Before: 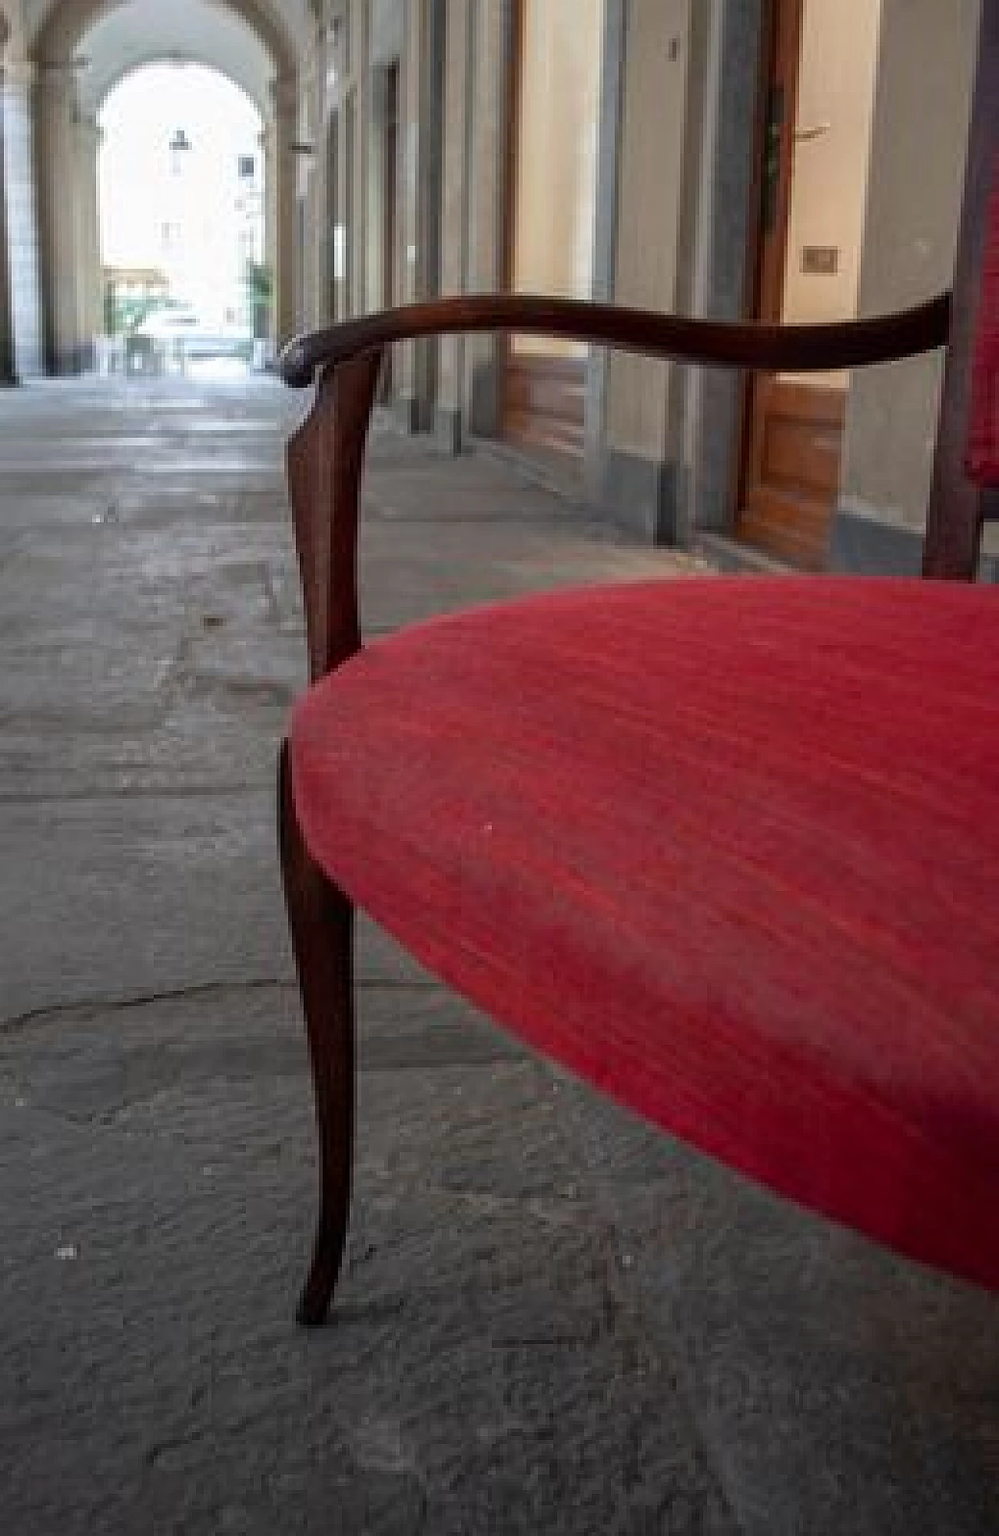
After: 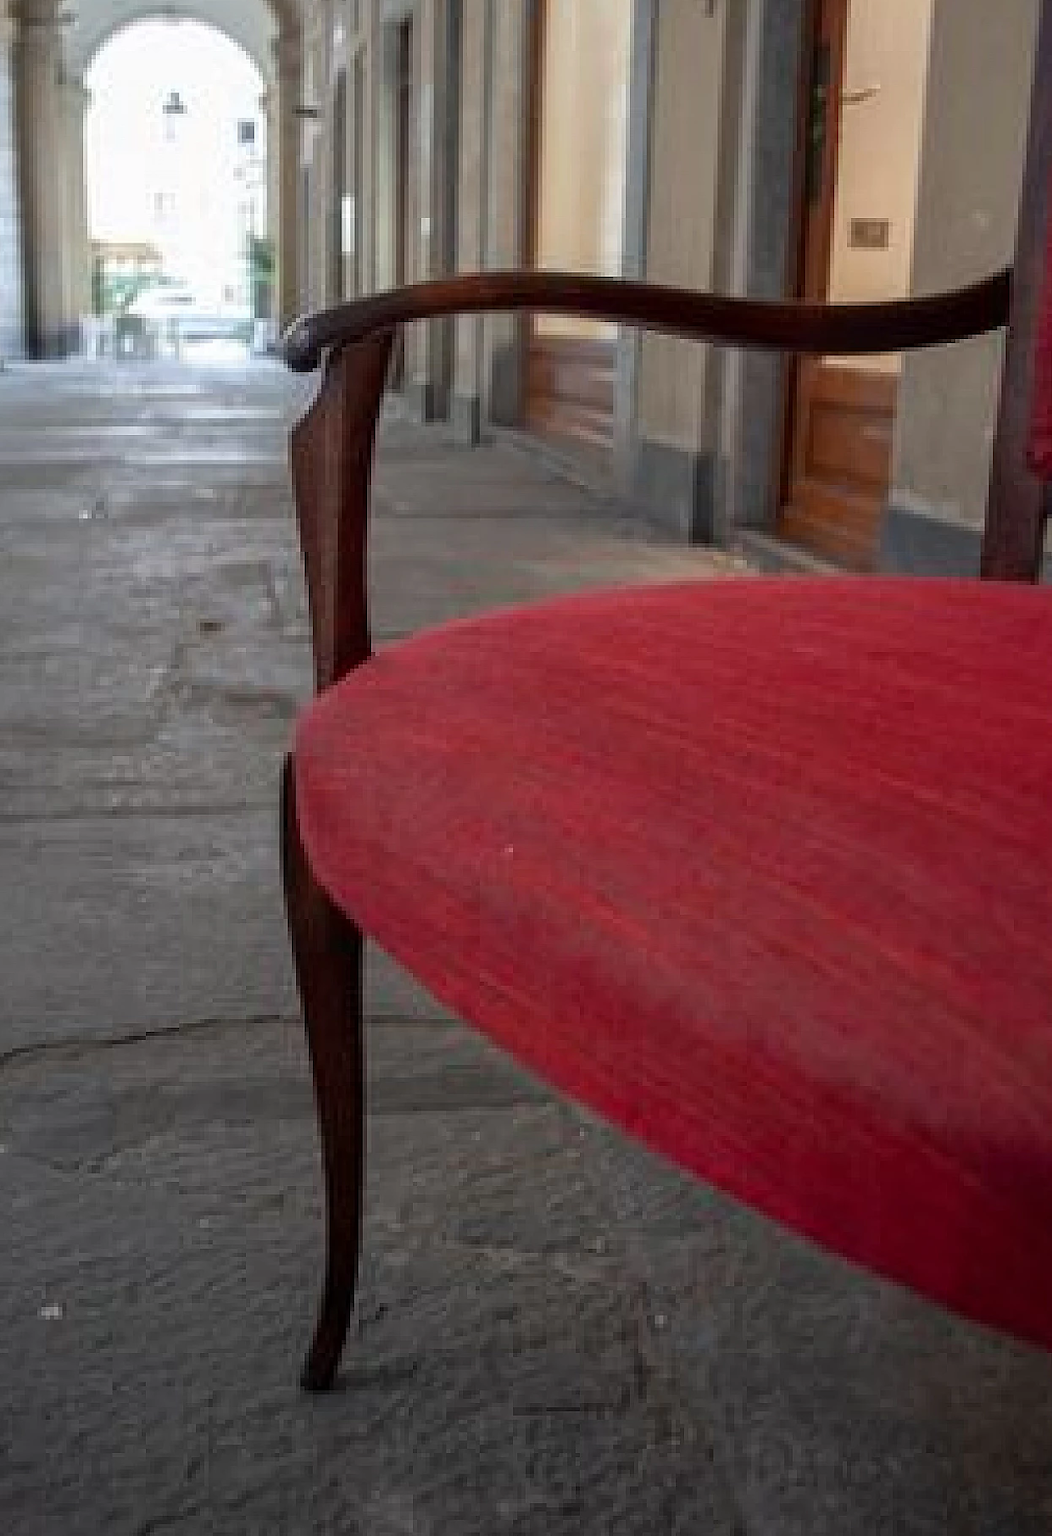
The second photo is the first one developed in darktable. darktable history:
crop: left 2.03%, top 2.984%, right 0.905%, bottom 4.965%
